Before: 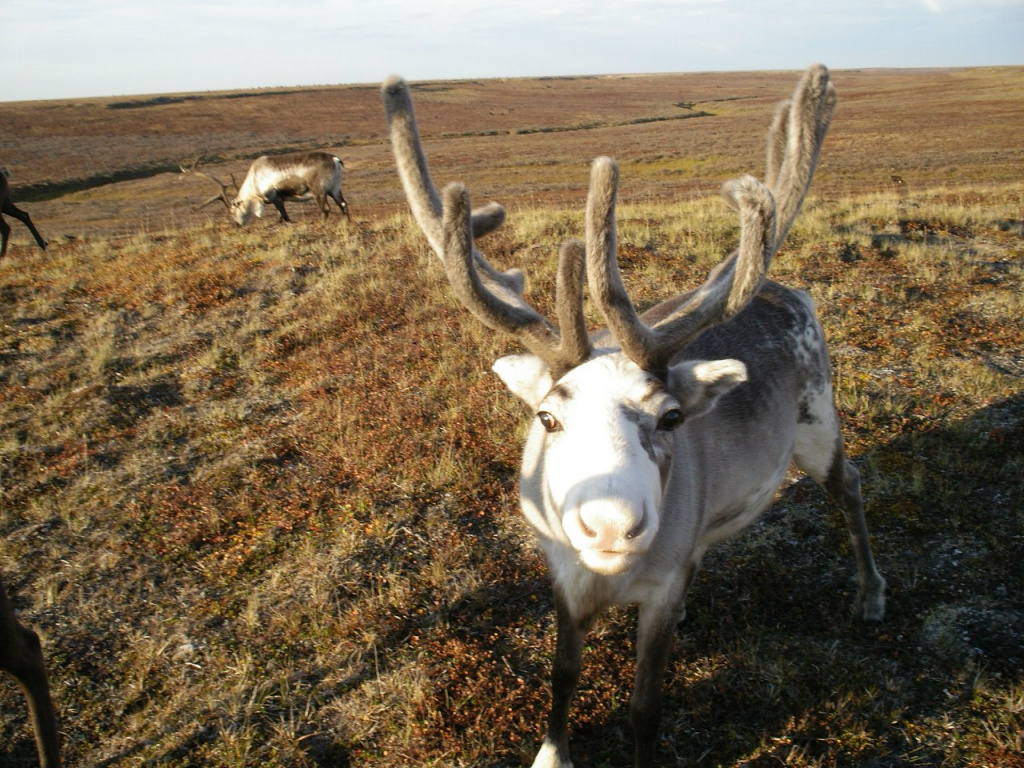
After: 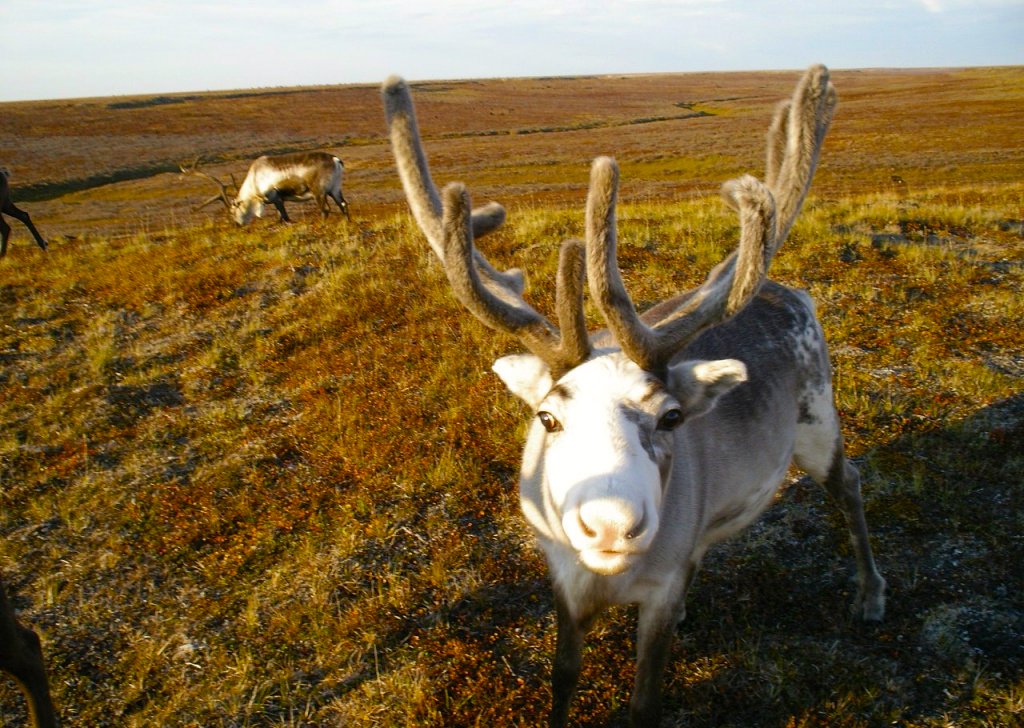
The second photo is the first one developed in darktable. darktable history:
color balance rgb: power › hue 72.18°, highlights gain › luminance 0.854%, highlights gain › chroma 0.347%, highlights gain › hue 43.77°, perceptual saturation grading › global saturation 30.639%, global vibrance 16.314%, saturation formula JzAzBz (2021)
crop and rotate: top 0.01%, bottom 5.123%
